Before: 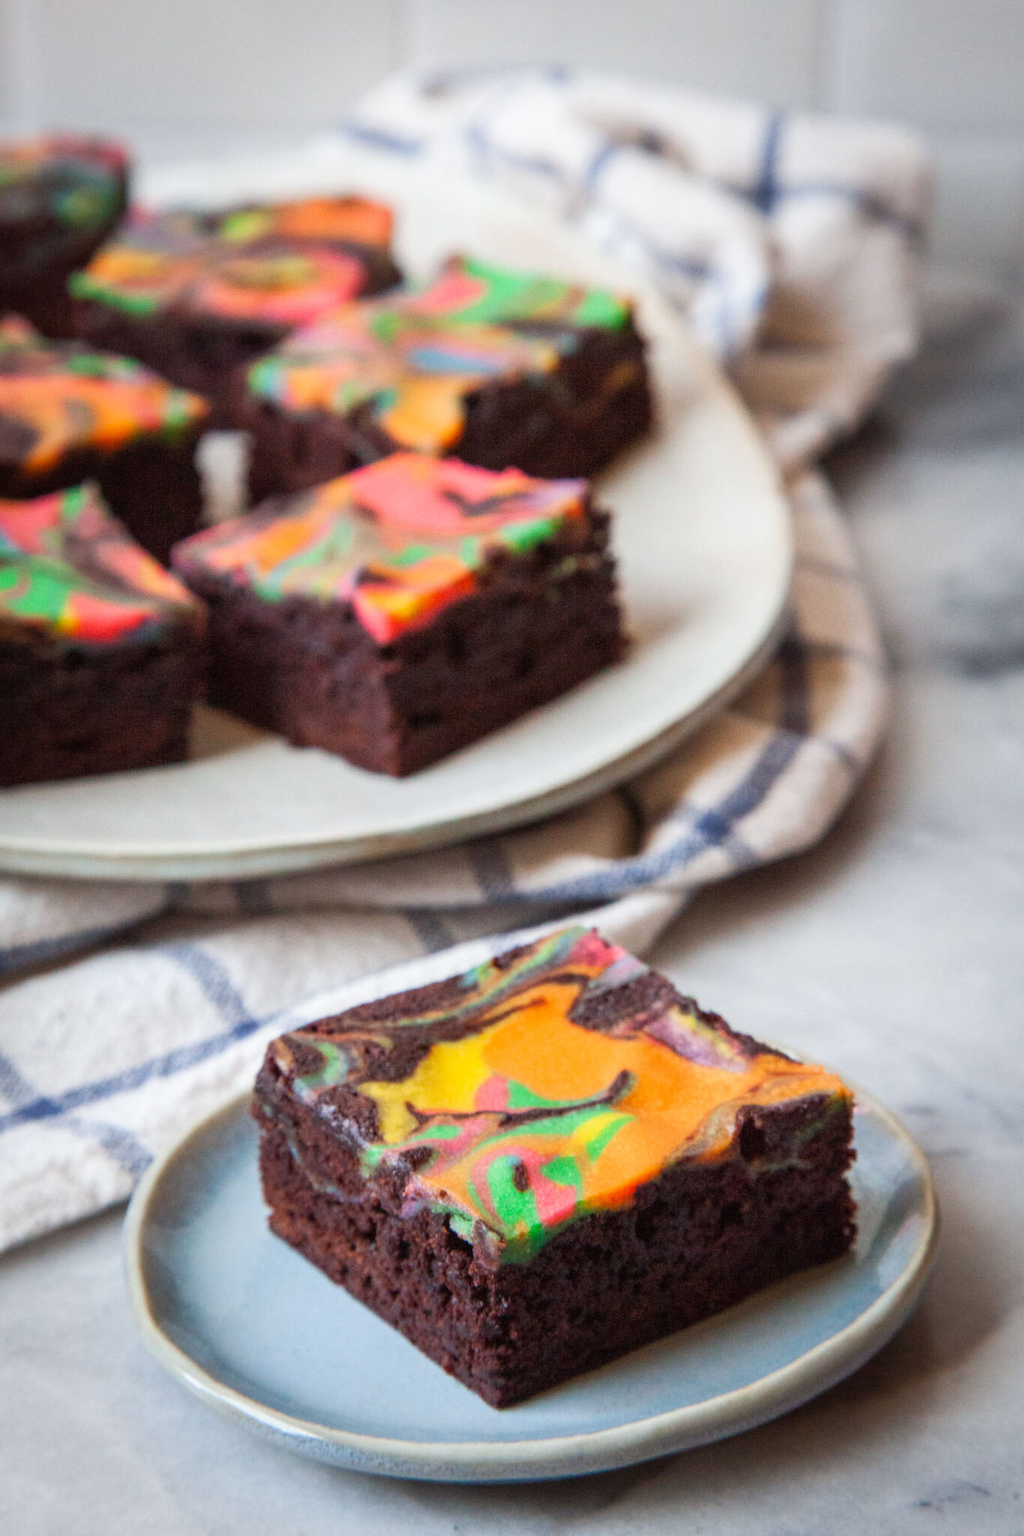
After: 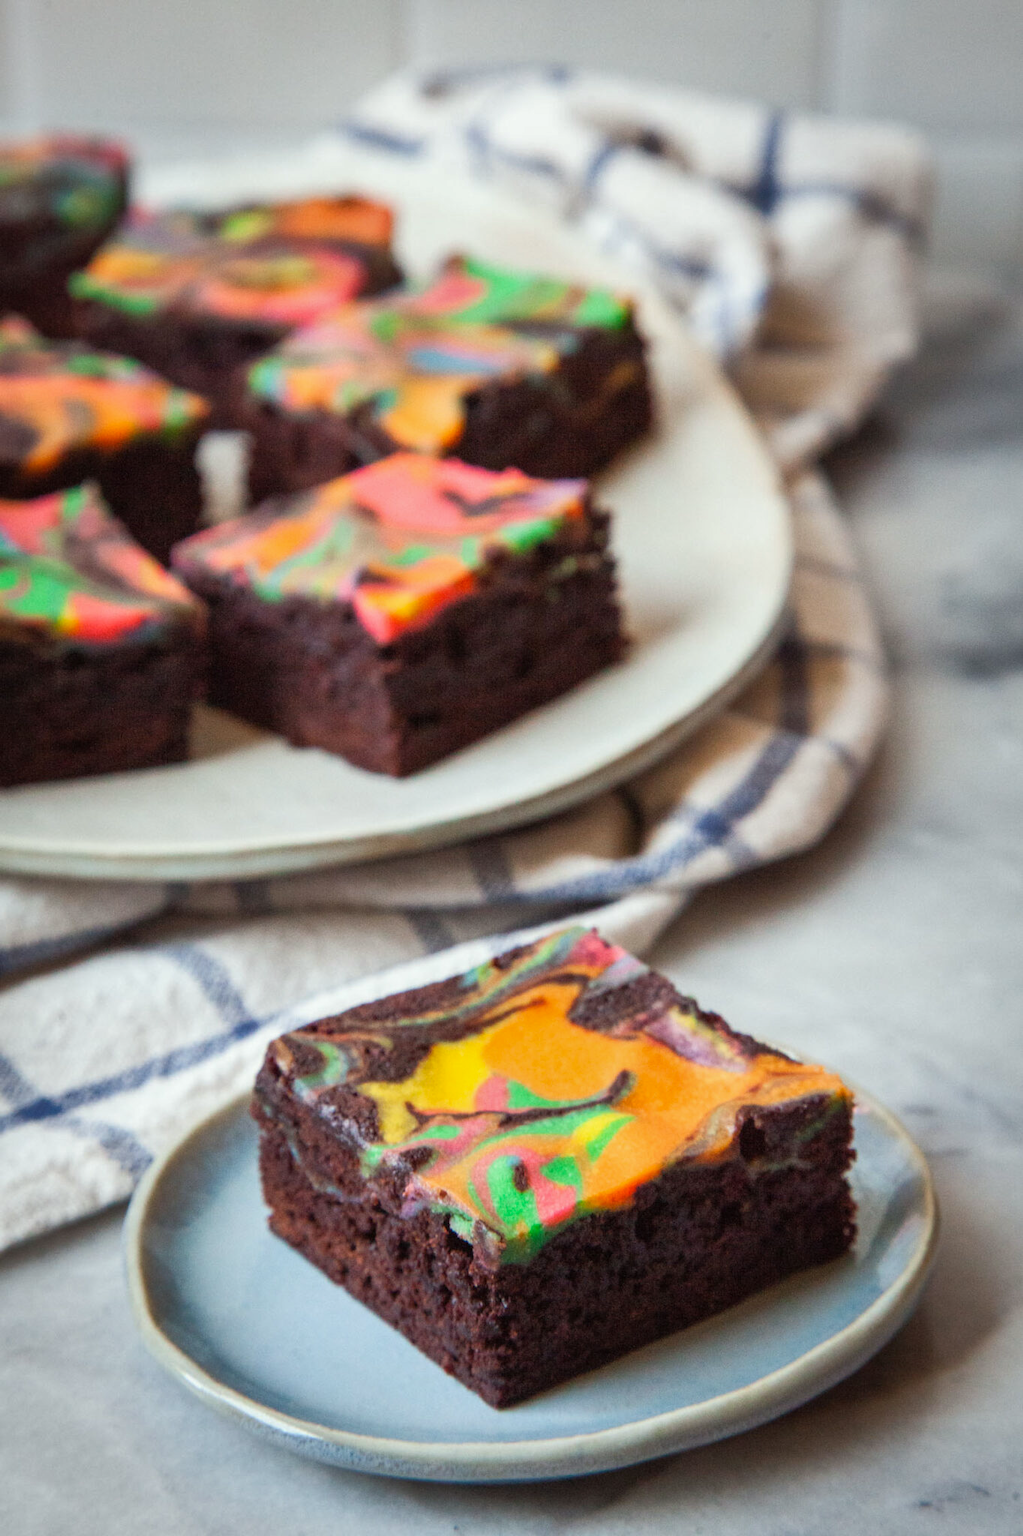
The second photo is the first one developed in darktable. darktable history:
exposure: black level correction 0, compensate highlight preservation false
shadows and highlights: shadows 23.01, highlights -48.59, soften with gaussian
color correction: highlights a* -2.6, highlights b* 2.29
